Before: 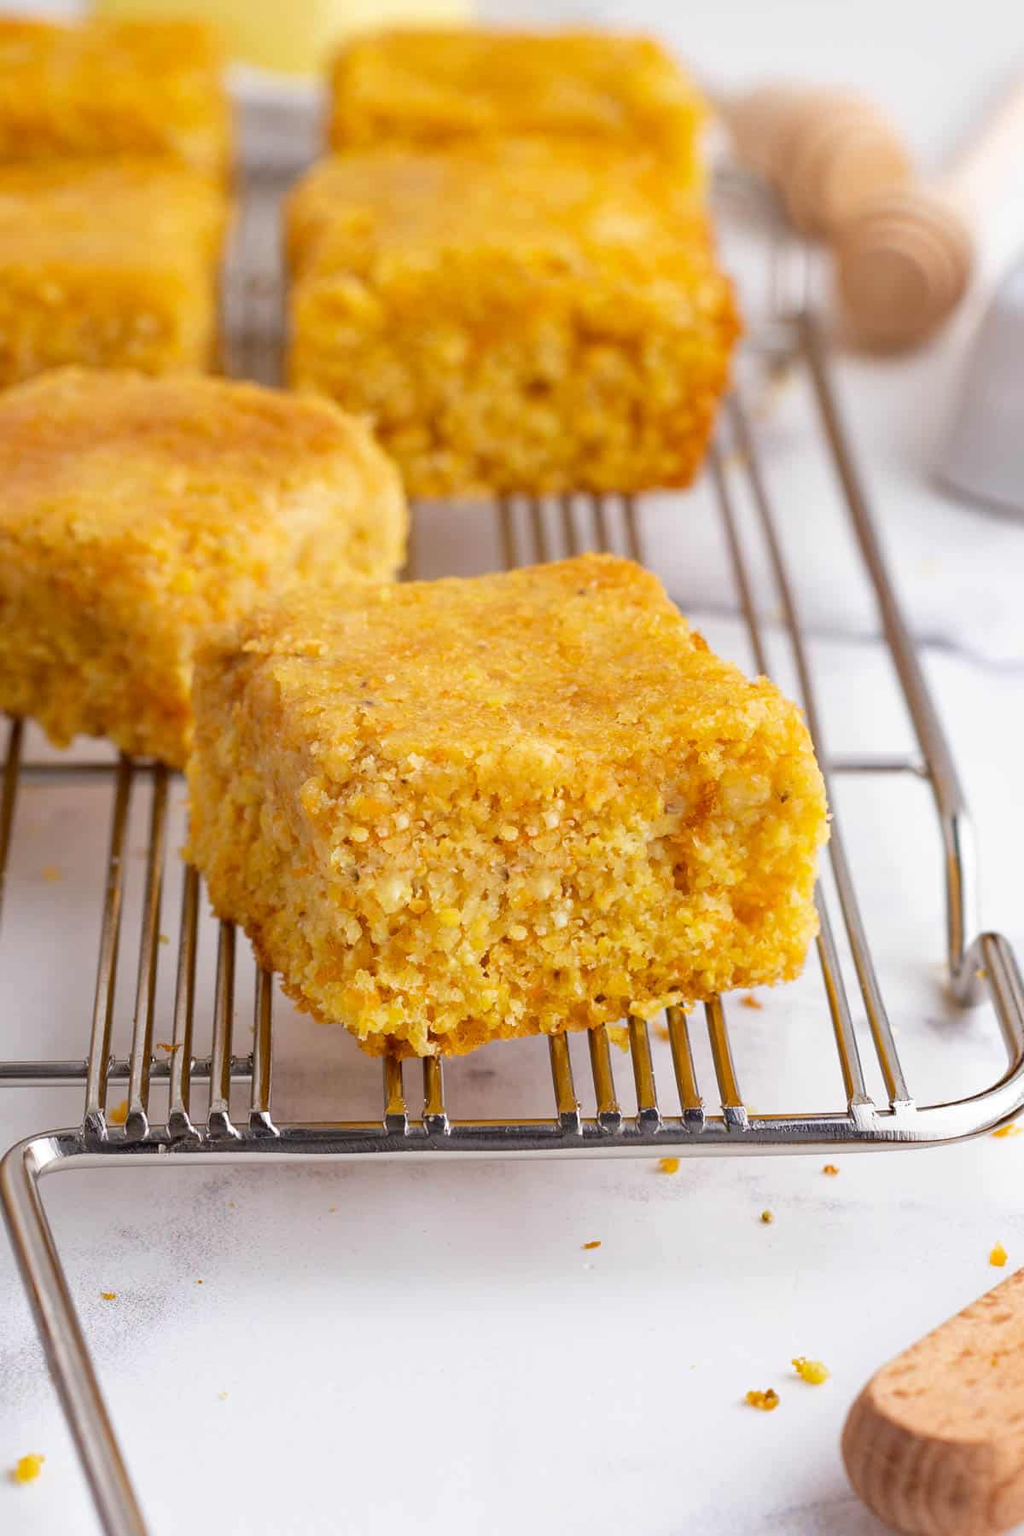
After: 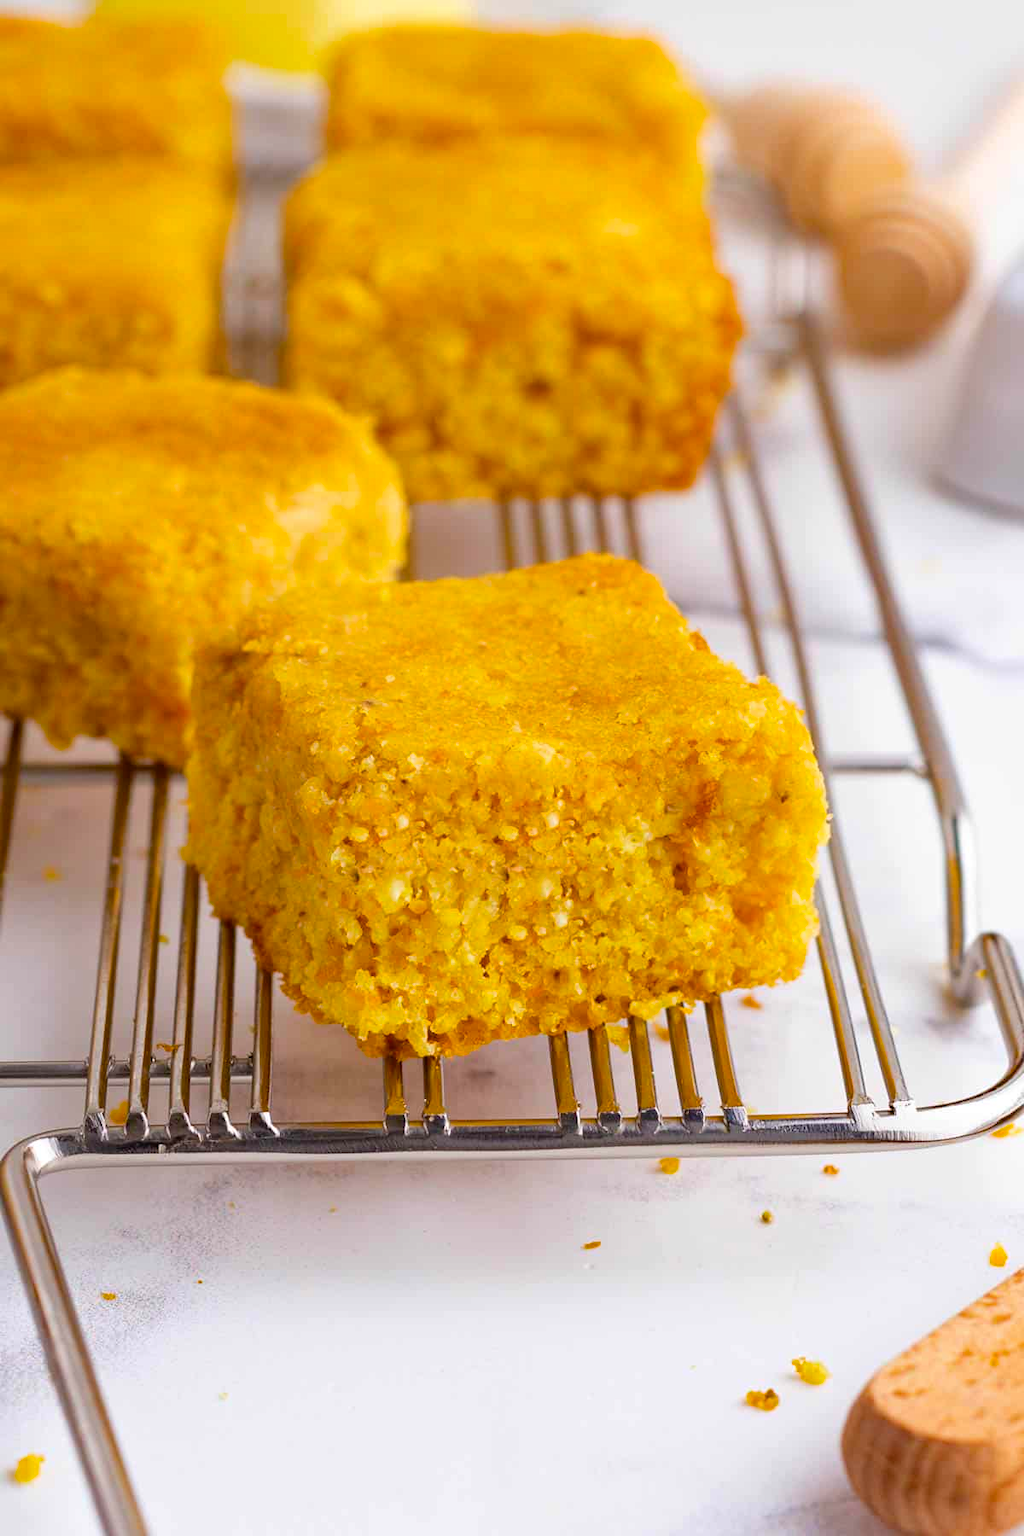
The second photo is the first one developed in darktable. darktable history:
levels: levels [0, 0.498, 0.996]
color balance rgb: perceptual saturation grading › global saturation 30.796%, global vibrance 20%
